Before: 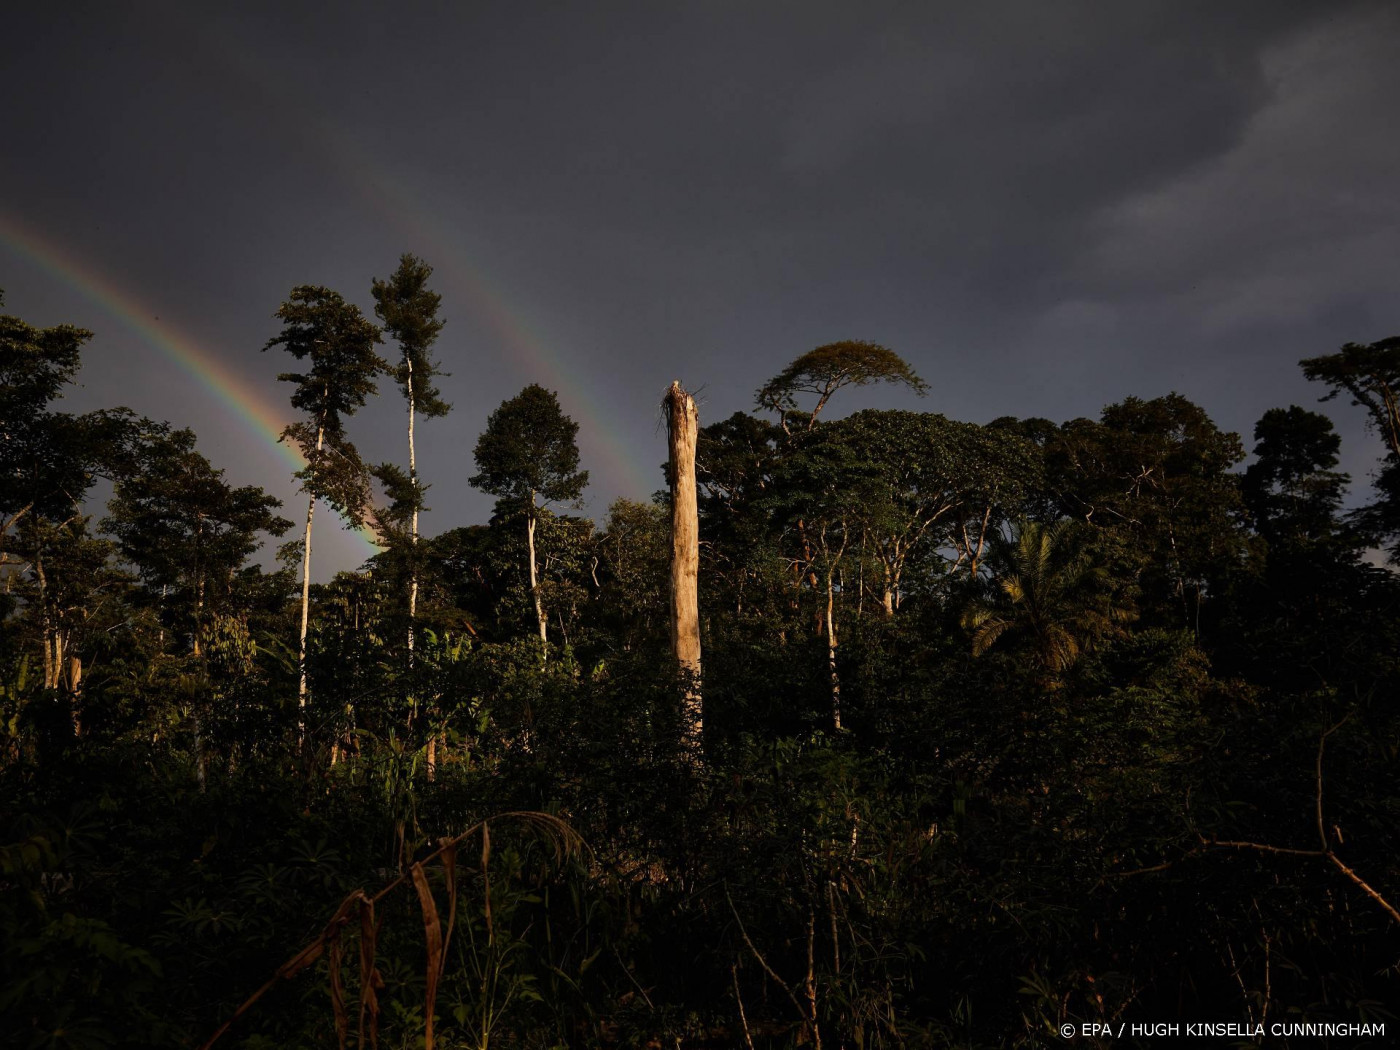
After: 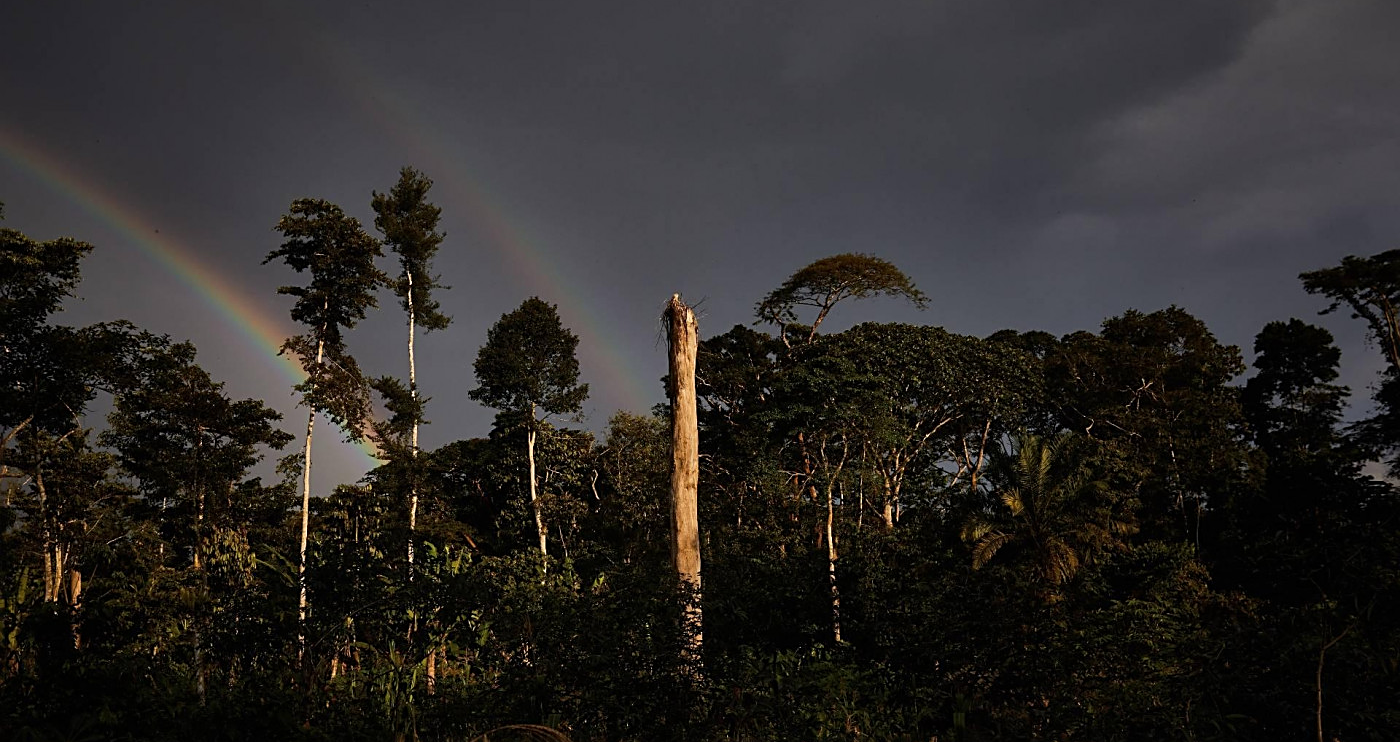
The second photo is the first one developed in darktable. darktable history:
crop and rotate: top 8.293%, bottom 20.996%
sharpen: on, module defaults
